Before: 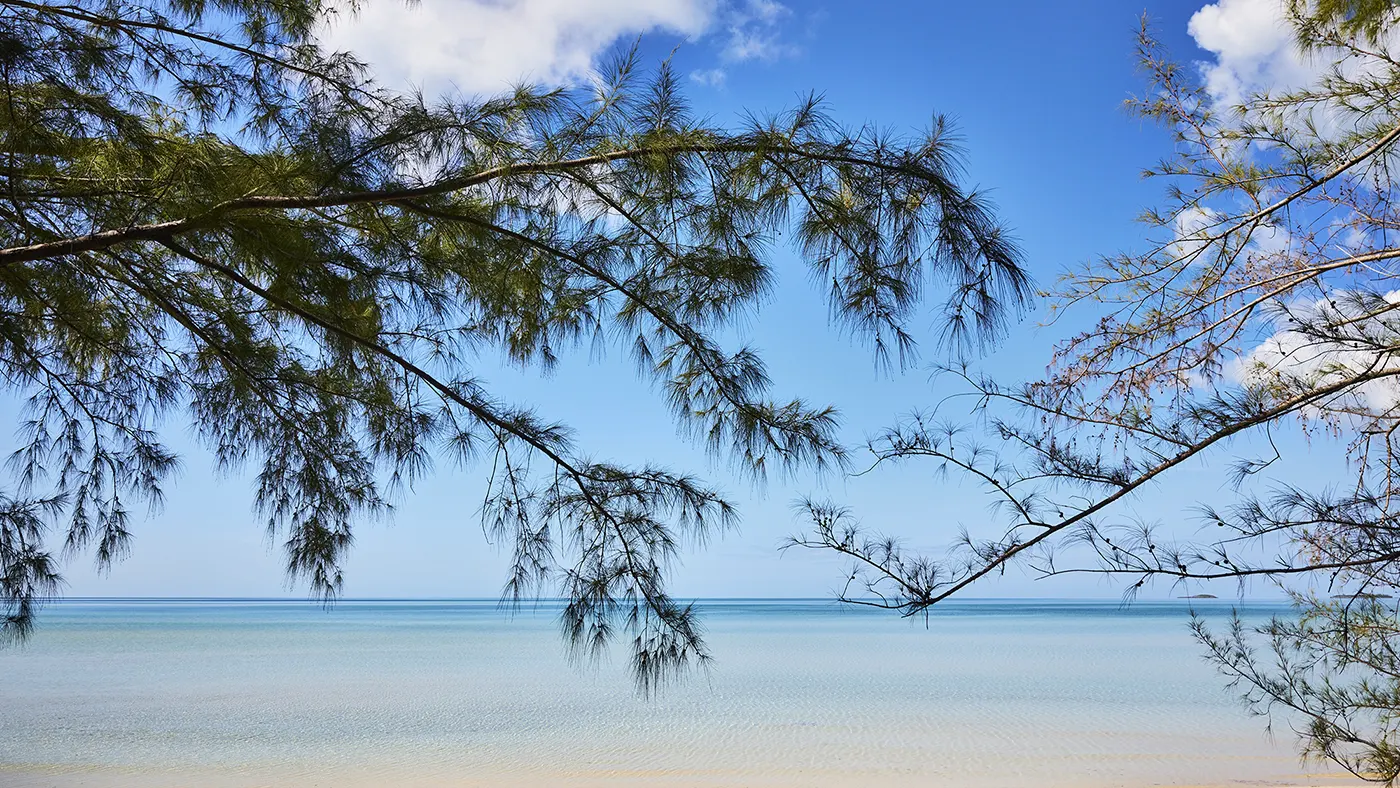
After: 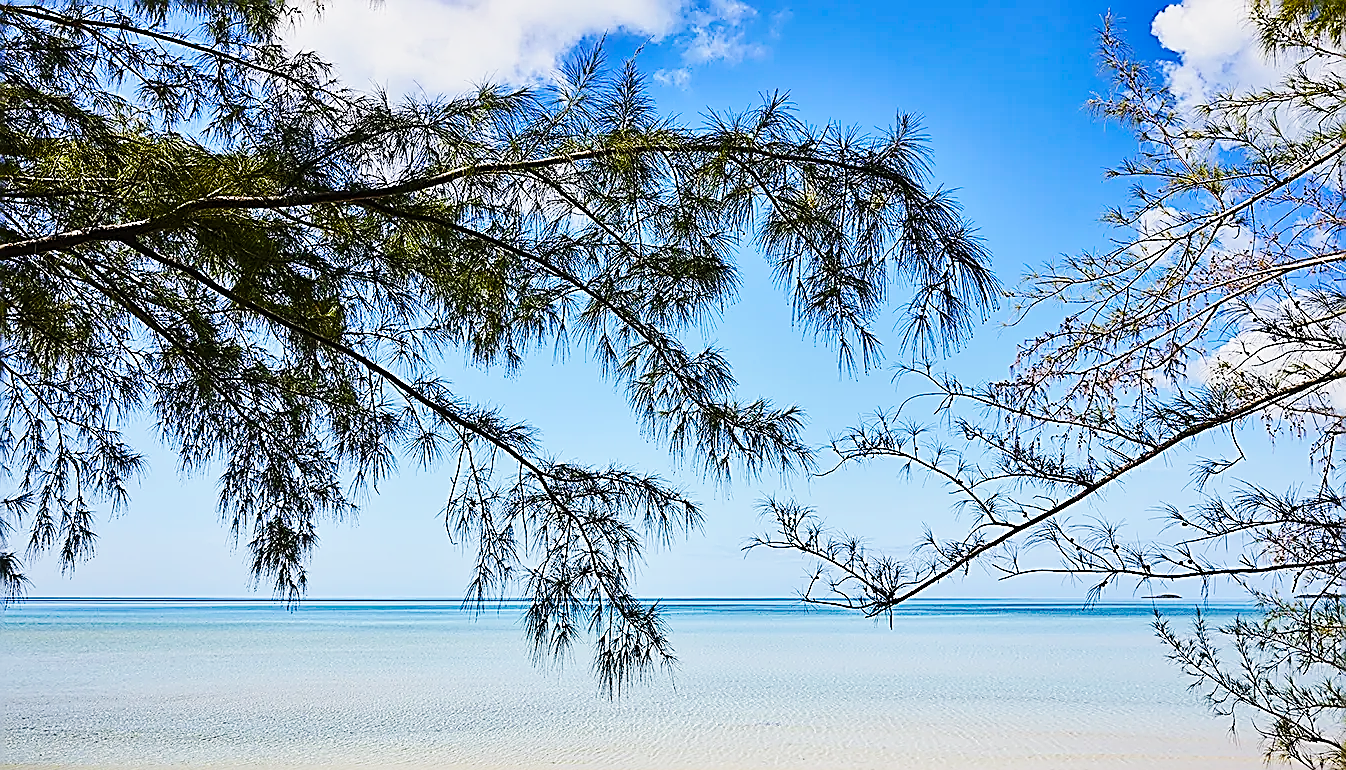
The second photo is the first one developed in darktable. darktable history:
crop and rotate: left 2.593%, right 1.254%, bottom 2.165%
sharpen: amount 1.99
exposure: exposure -0.148 EV, compensate exposure bias true, compensate highlight preservation false
base curve: curves: ch0 [(0, 0) (0.036, 0.025) (0.121, 0.166) (0.206, 0.329) (0.605, 0.79) (1, 1)], preserve colors none
contrast brightness saturation: saturation 0.181
